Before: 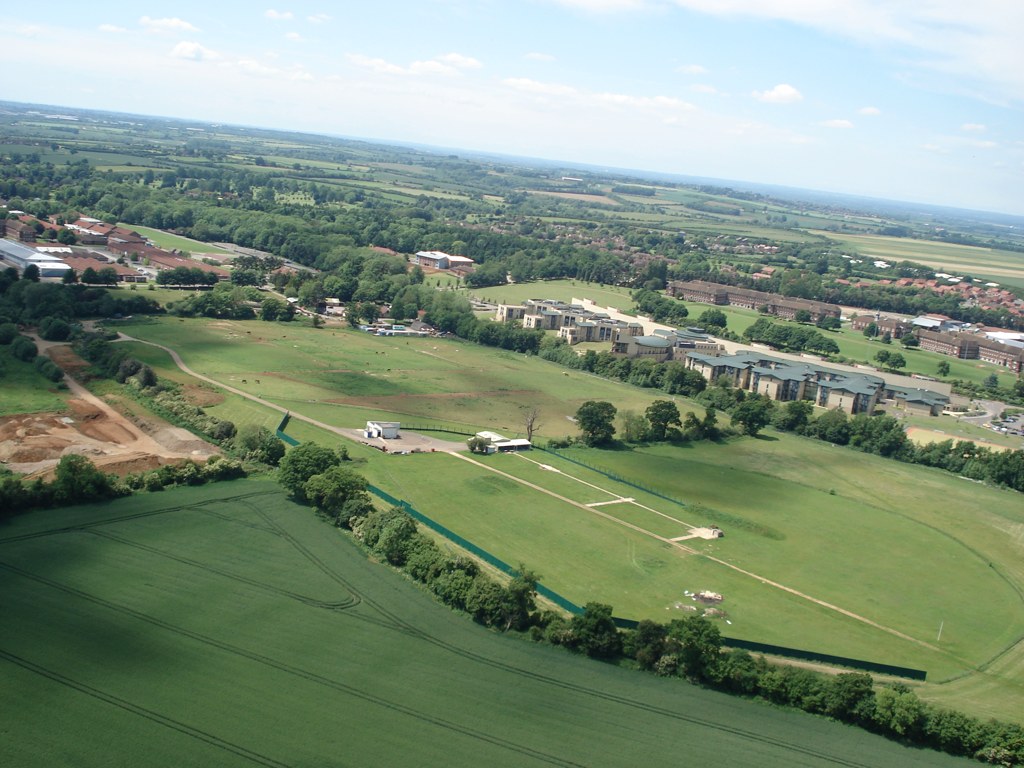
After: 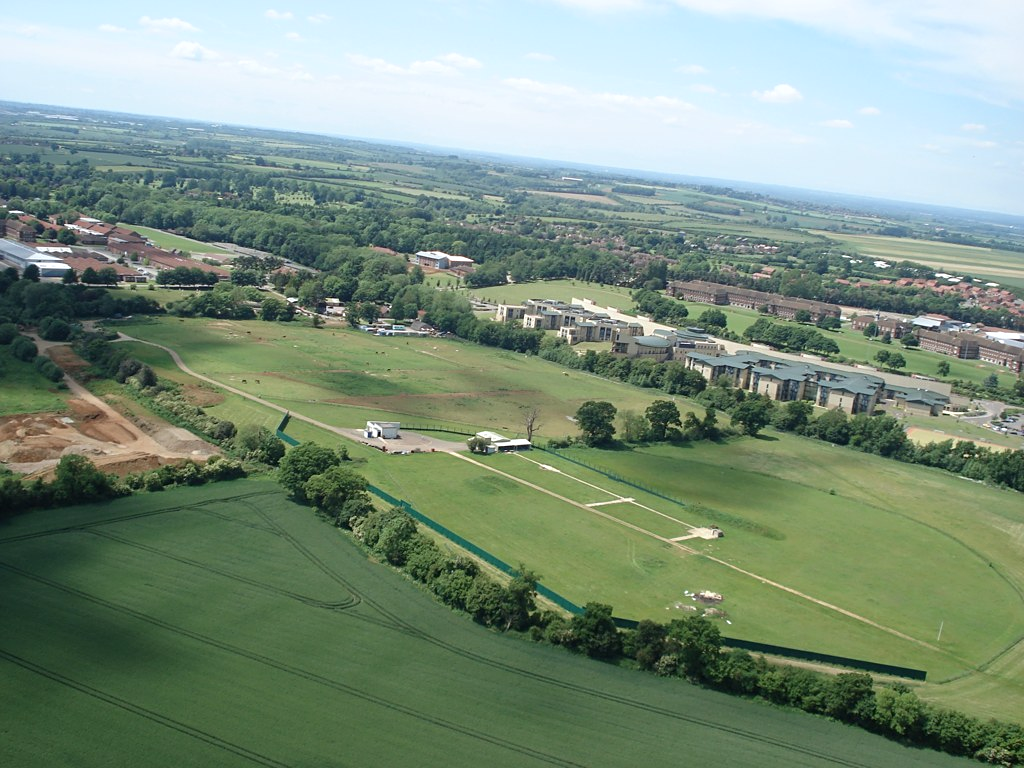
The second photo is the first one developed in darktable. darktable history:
sharpen: amount 0.2
white balance: red 0.982, blue 1.018
